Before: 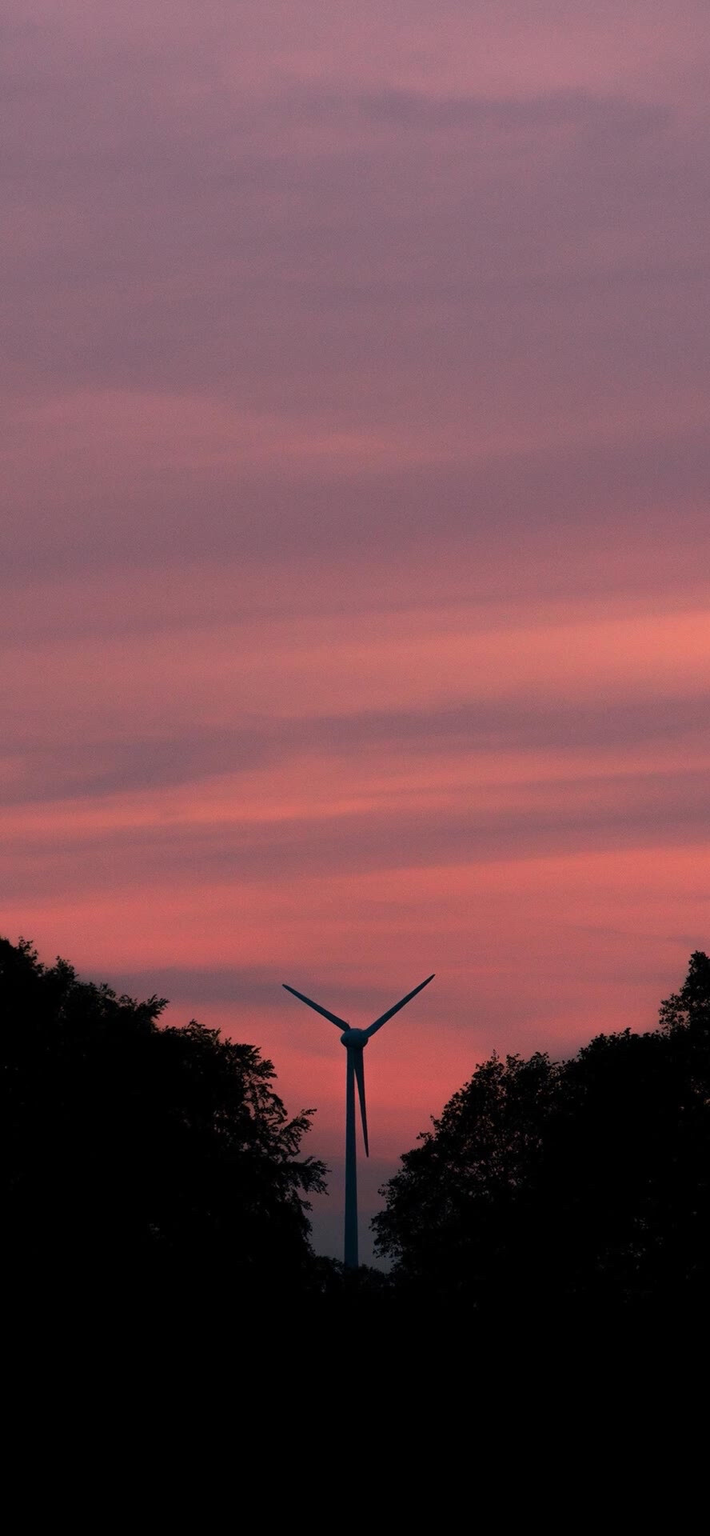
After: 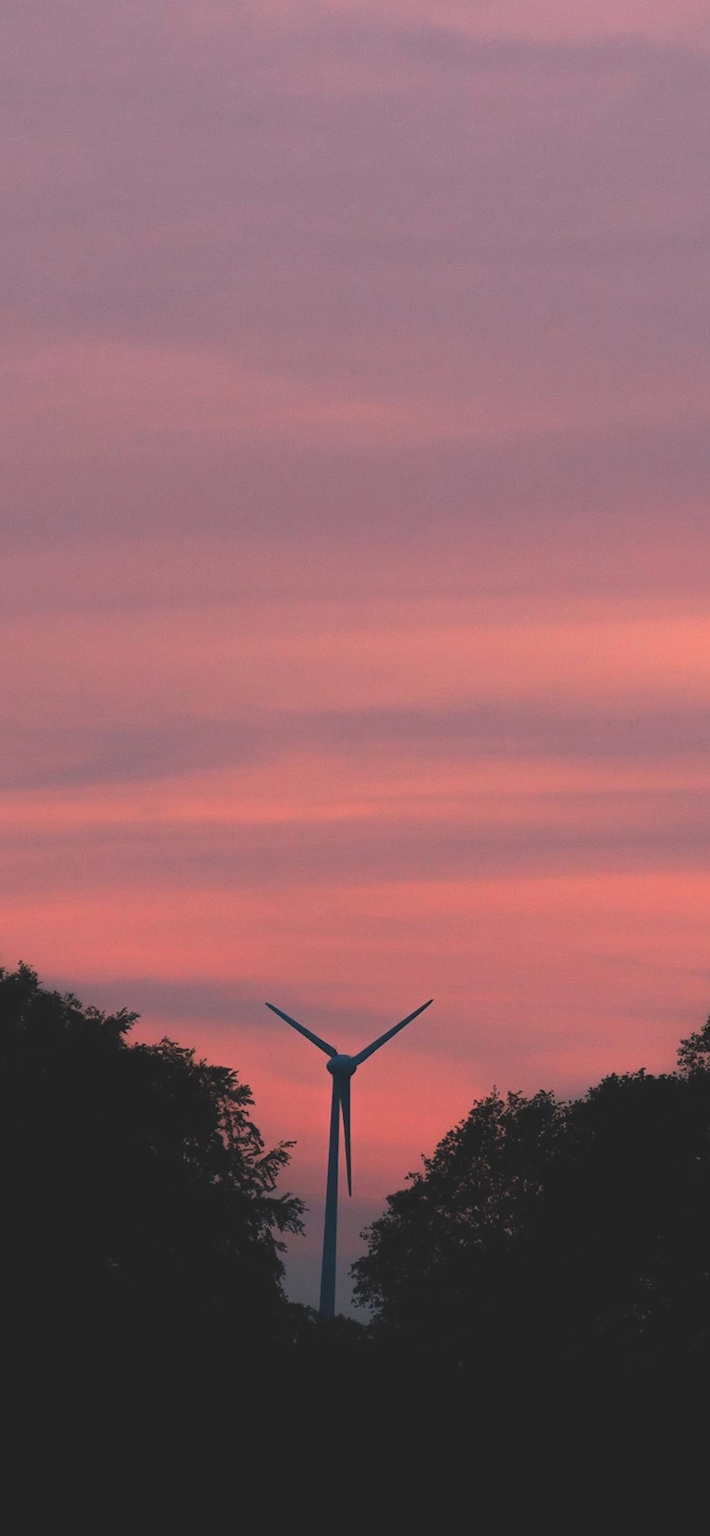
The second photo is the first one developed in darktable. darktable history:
tone curve: curves: ch0 [(0, 0.137) (1, 1)], color space Lab, independent channels, preserve colors none
crop and rotate: angle -2.63°
